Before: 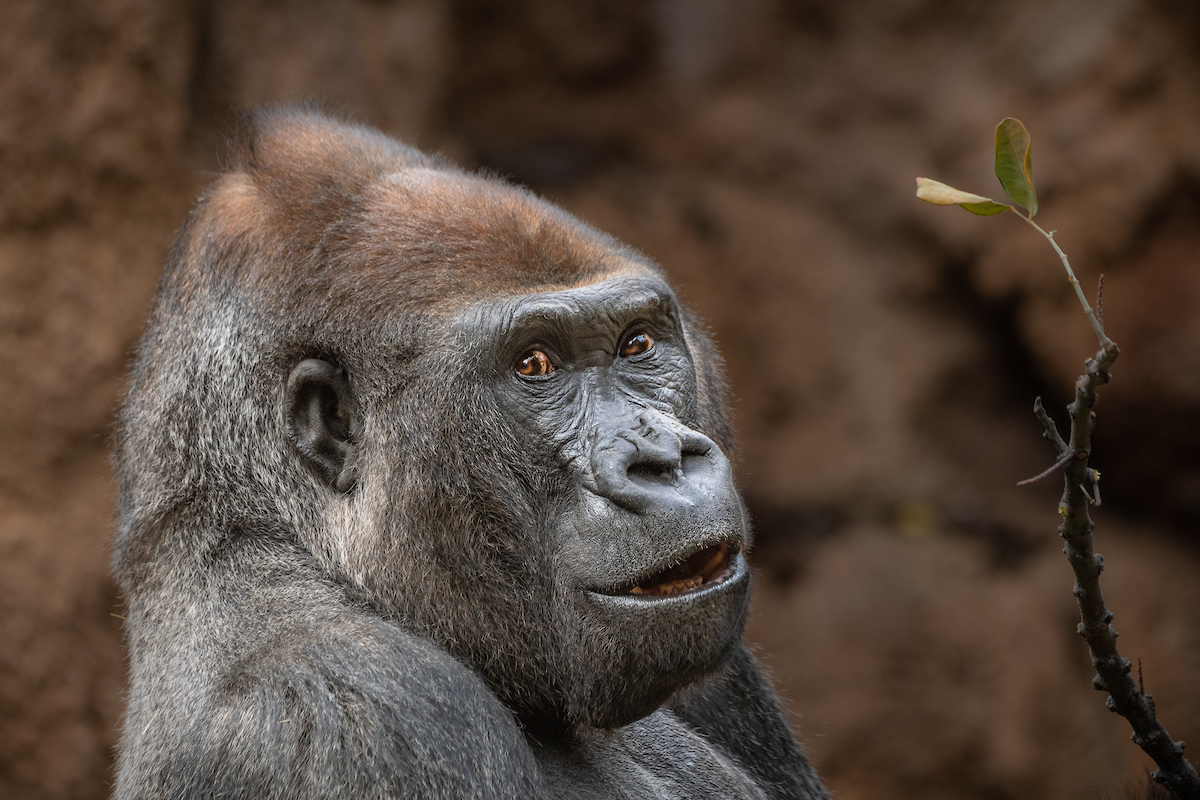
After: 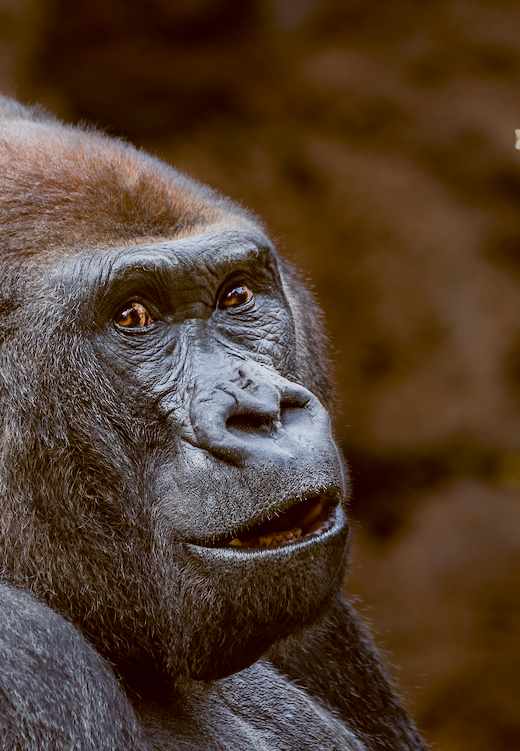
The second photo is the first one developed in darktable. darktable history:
sigmoid: on, module defaults
white balance: red 0.982, blue 1.018
crop: left 33.452%, top 6.025%, right 23.155%
color balance: lift [1, 1.015, 1.004, 0.985], gamma [1, 0.958, 0.971, 1.042], gain [1, 0.956, 0.977, 1.044]
